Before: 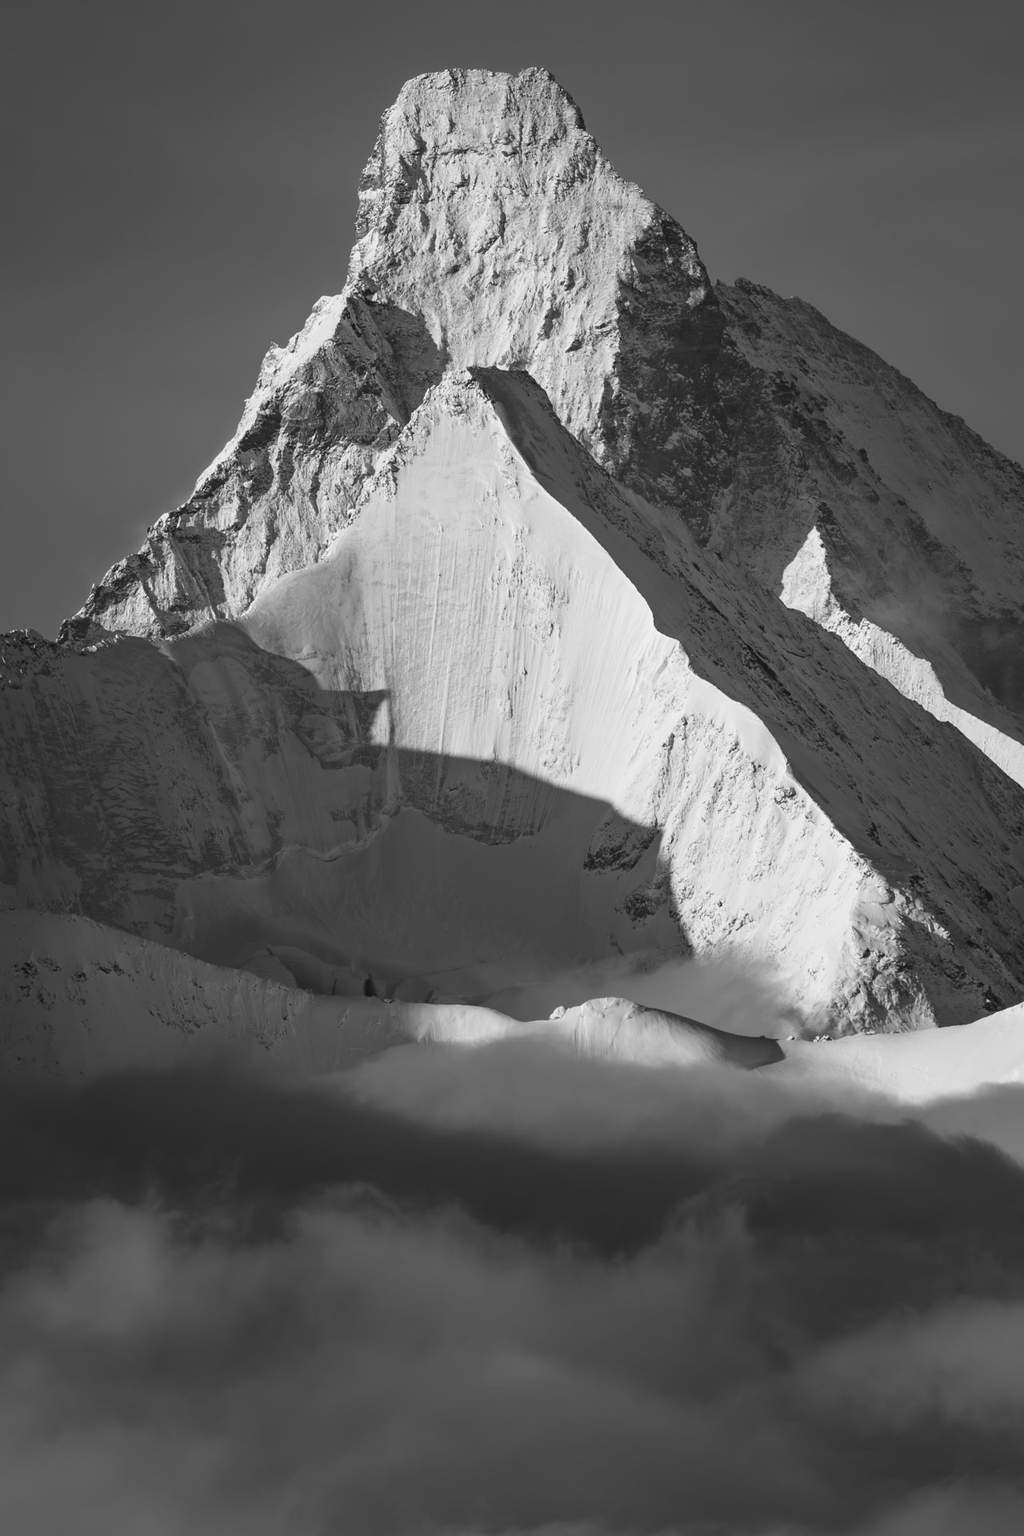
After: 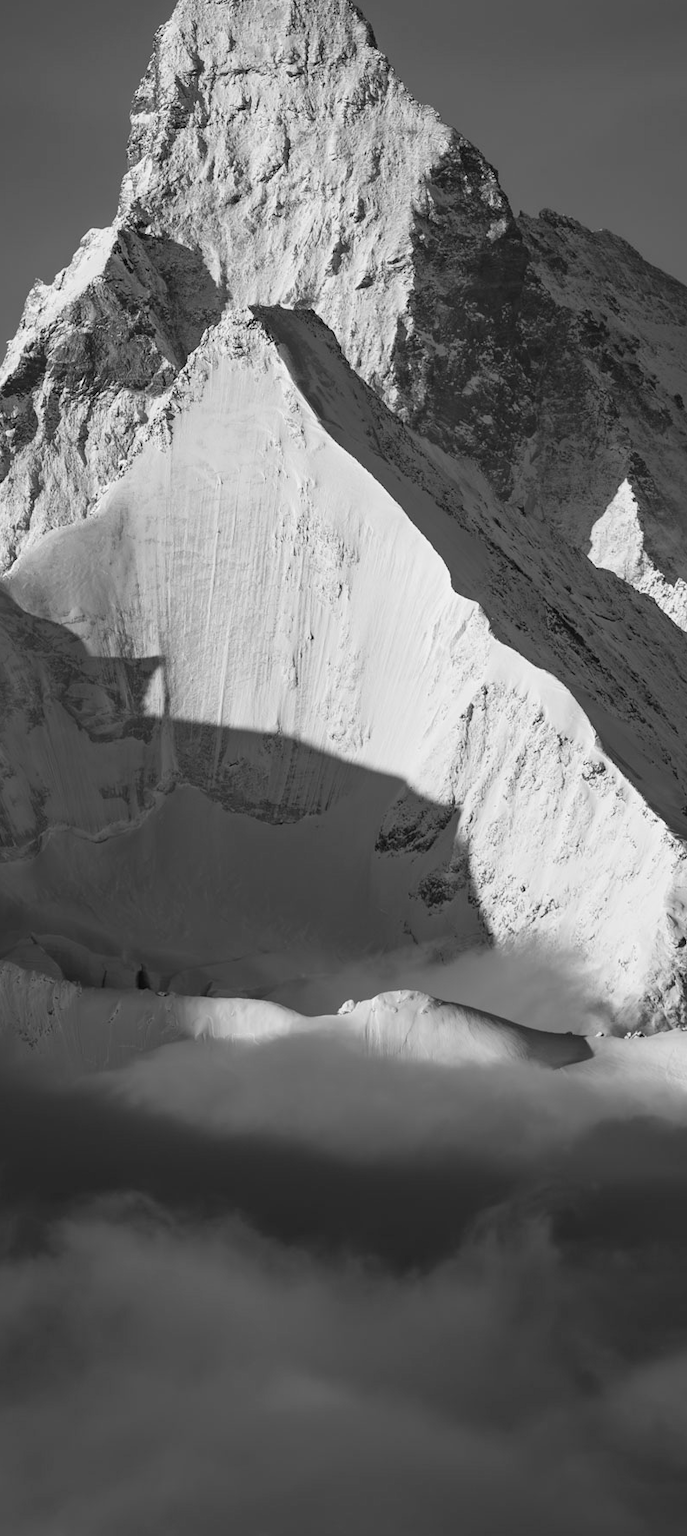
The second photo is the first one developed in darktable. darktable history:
crop and rotate: left 23.312%, top 5.625%, right 14.819%, bottom 2.265%
